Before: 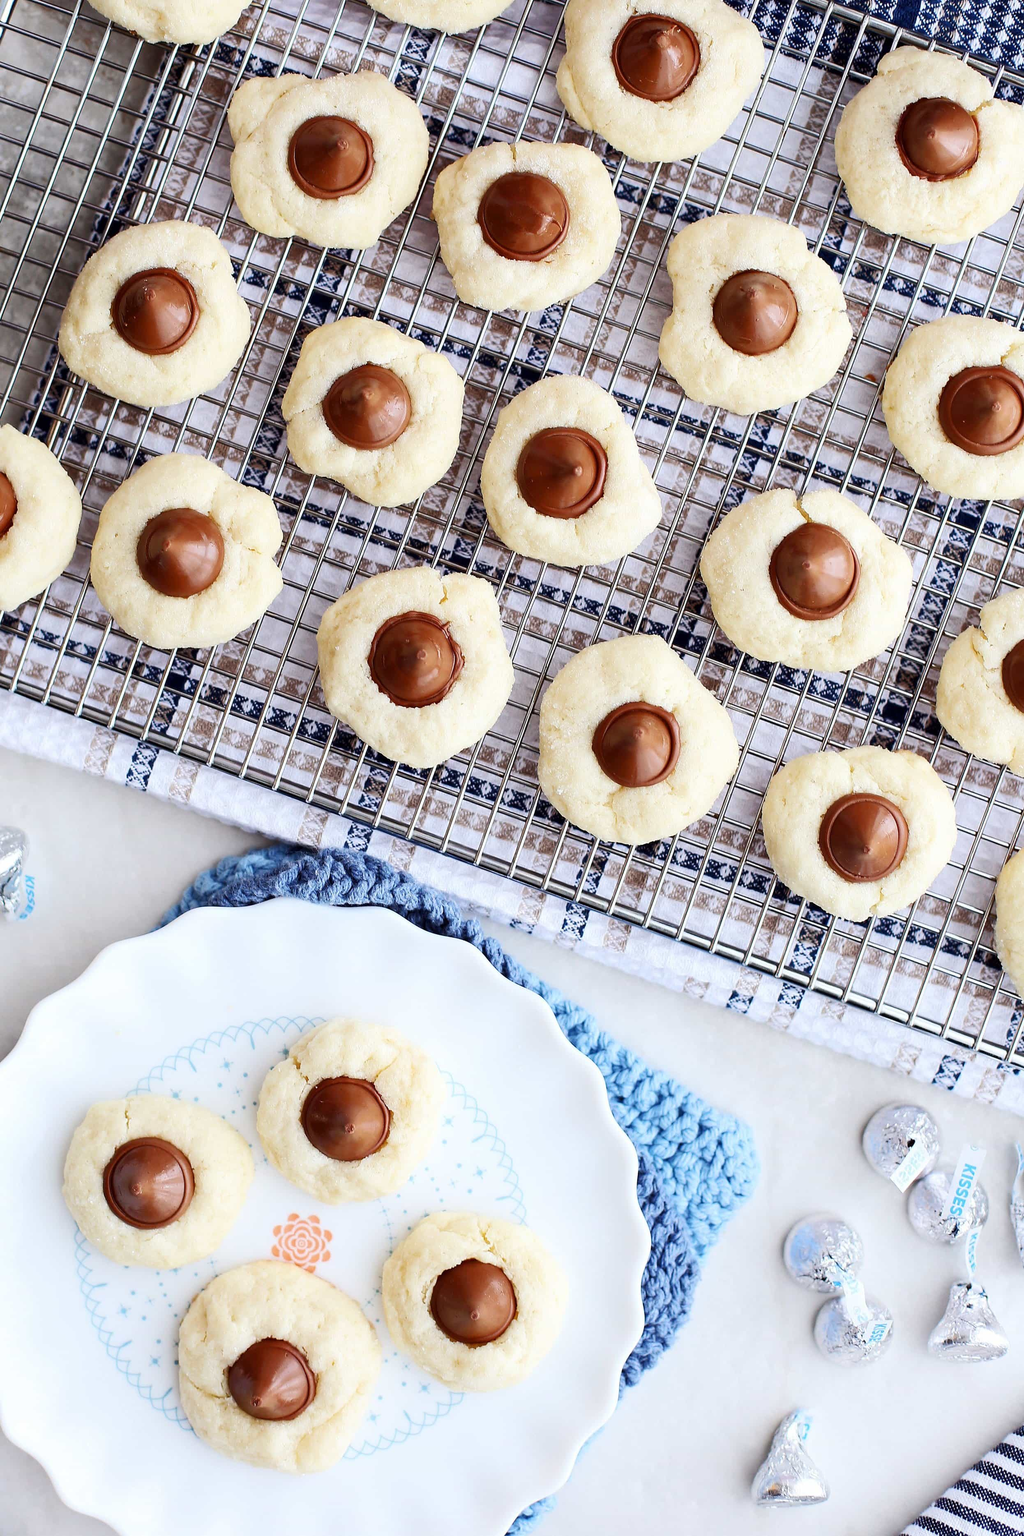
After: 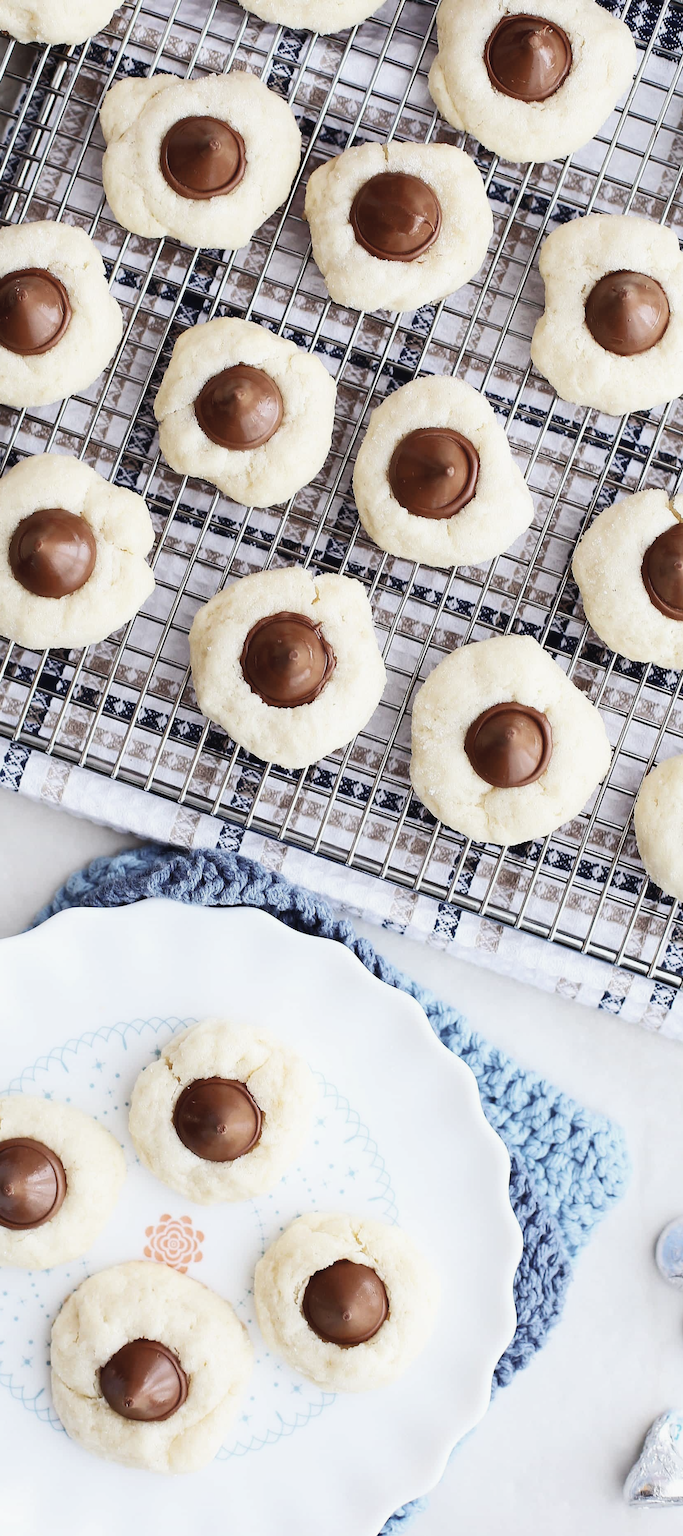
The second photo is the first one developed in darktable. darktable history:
tone curve: curves: ch0 [(0, 0) (0.003, 0.01) (0.011, 0.015) (0.025, 0.023) (0.044, 0.037) (0.069, 0.055) (0.1, 0.08) (0.136, 0.114) (0.177, 0.155) (0.224, 0.201) (0.277, 0.254) (0.335, 0.319) (0.399, 0.387) (0.468, 0.459) (0.543, 0.544) (0.623, 0.634) (0.709, 0.731) (0.801, 0.827) (0.898, 0.921) (1, 1)], preserve colors none
crop and rotate: left 12.554%, right 20.71%
contrast brightness saturation: contrast -0.051, saturation -0.393
contrast equalizer: y [[0.502, 0.517, 0.543, 0.576, 0.611, 0.631], [0.5 ×6], [0.5 ×6], [0 ×6], [0 ×6]], mix -0.197
